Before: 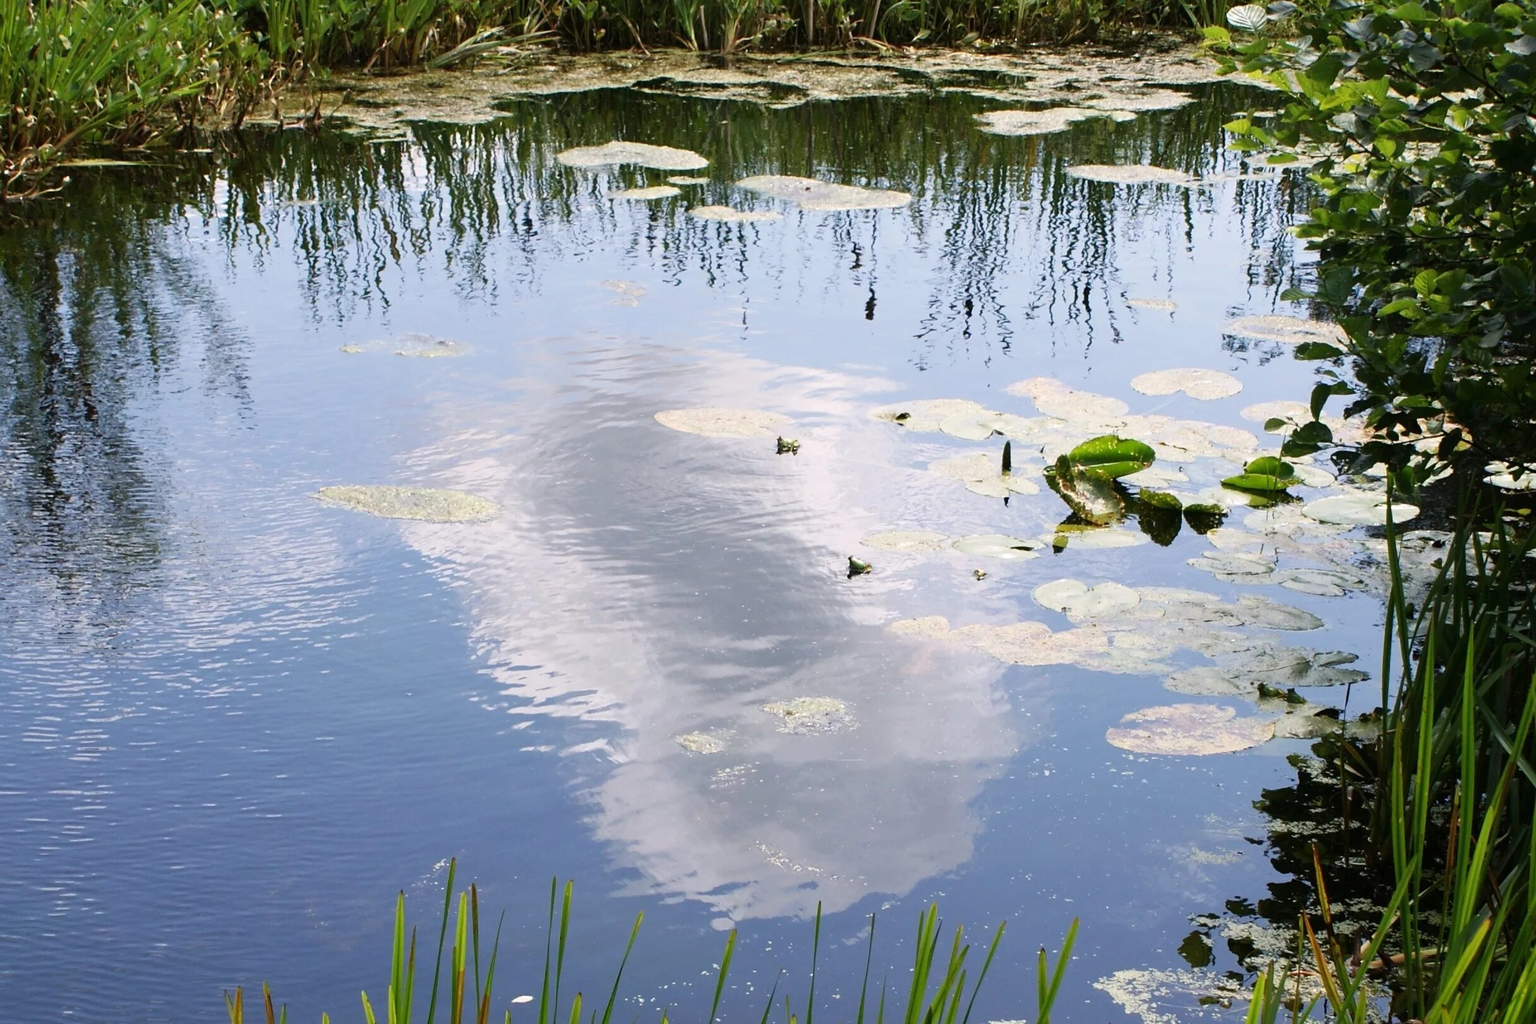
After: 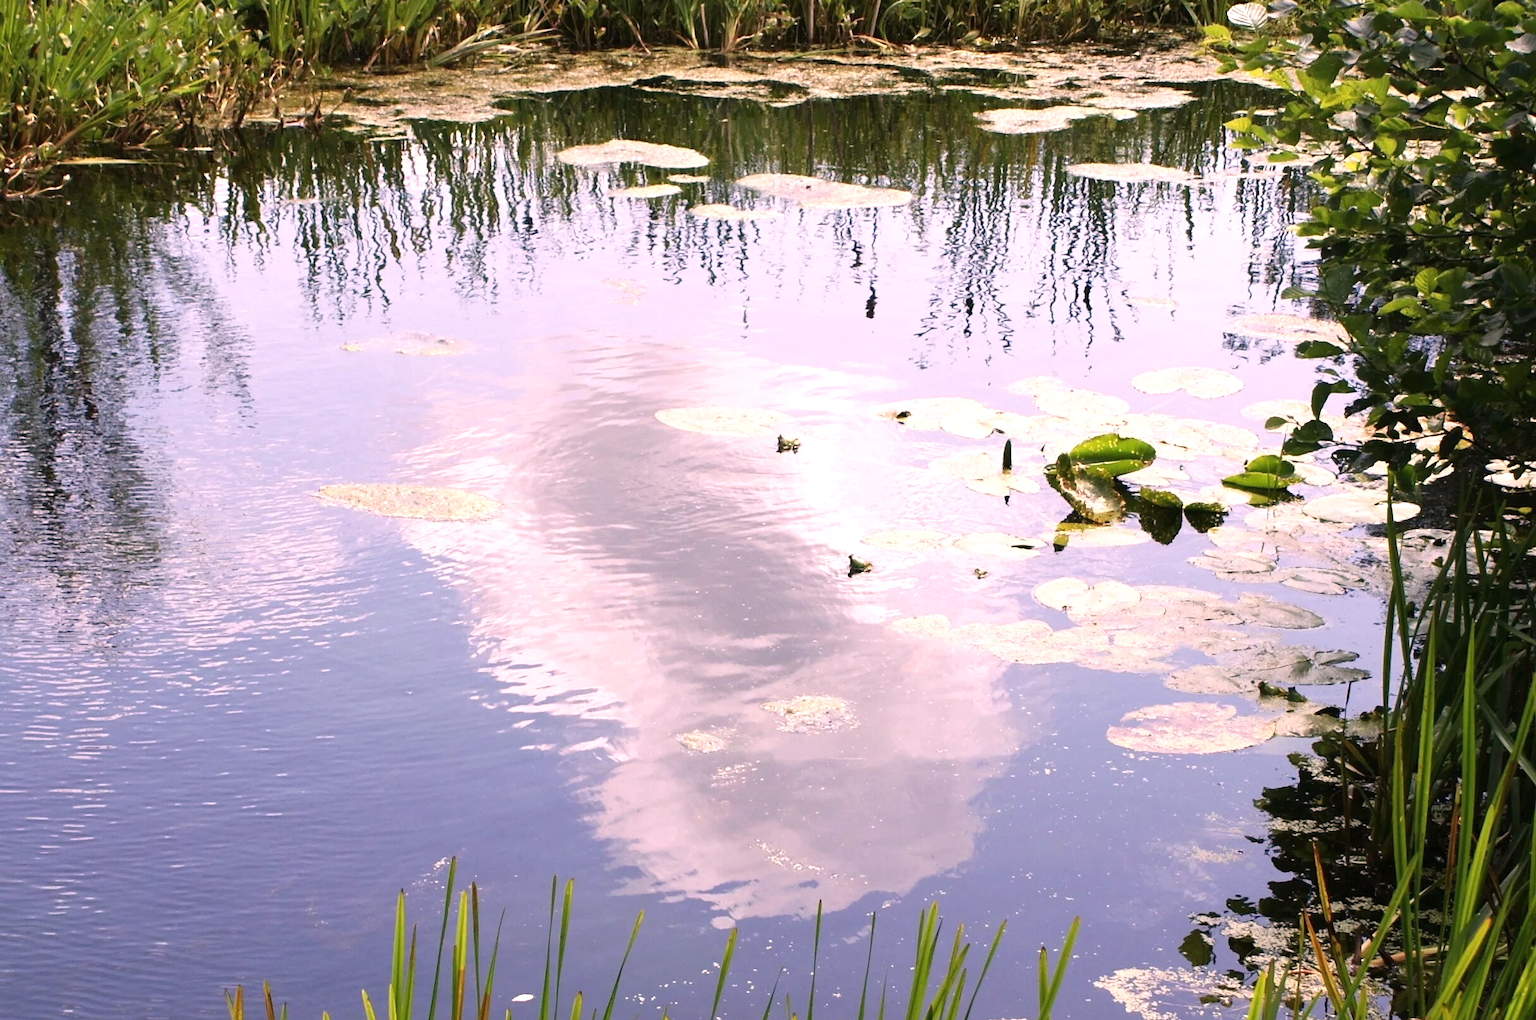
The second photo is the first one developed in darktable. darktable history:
exposure: black level correction 0, exposure 0.499 EV, compensate exposure bias true, compensate highlight preservation false
crop: top 0.191%, bottom 0.142%
contrast brightness saturation: saturation -0.058
color correction: highlights a* 14.74, highlights b* 4.83
